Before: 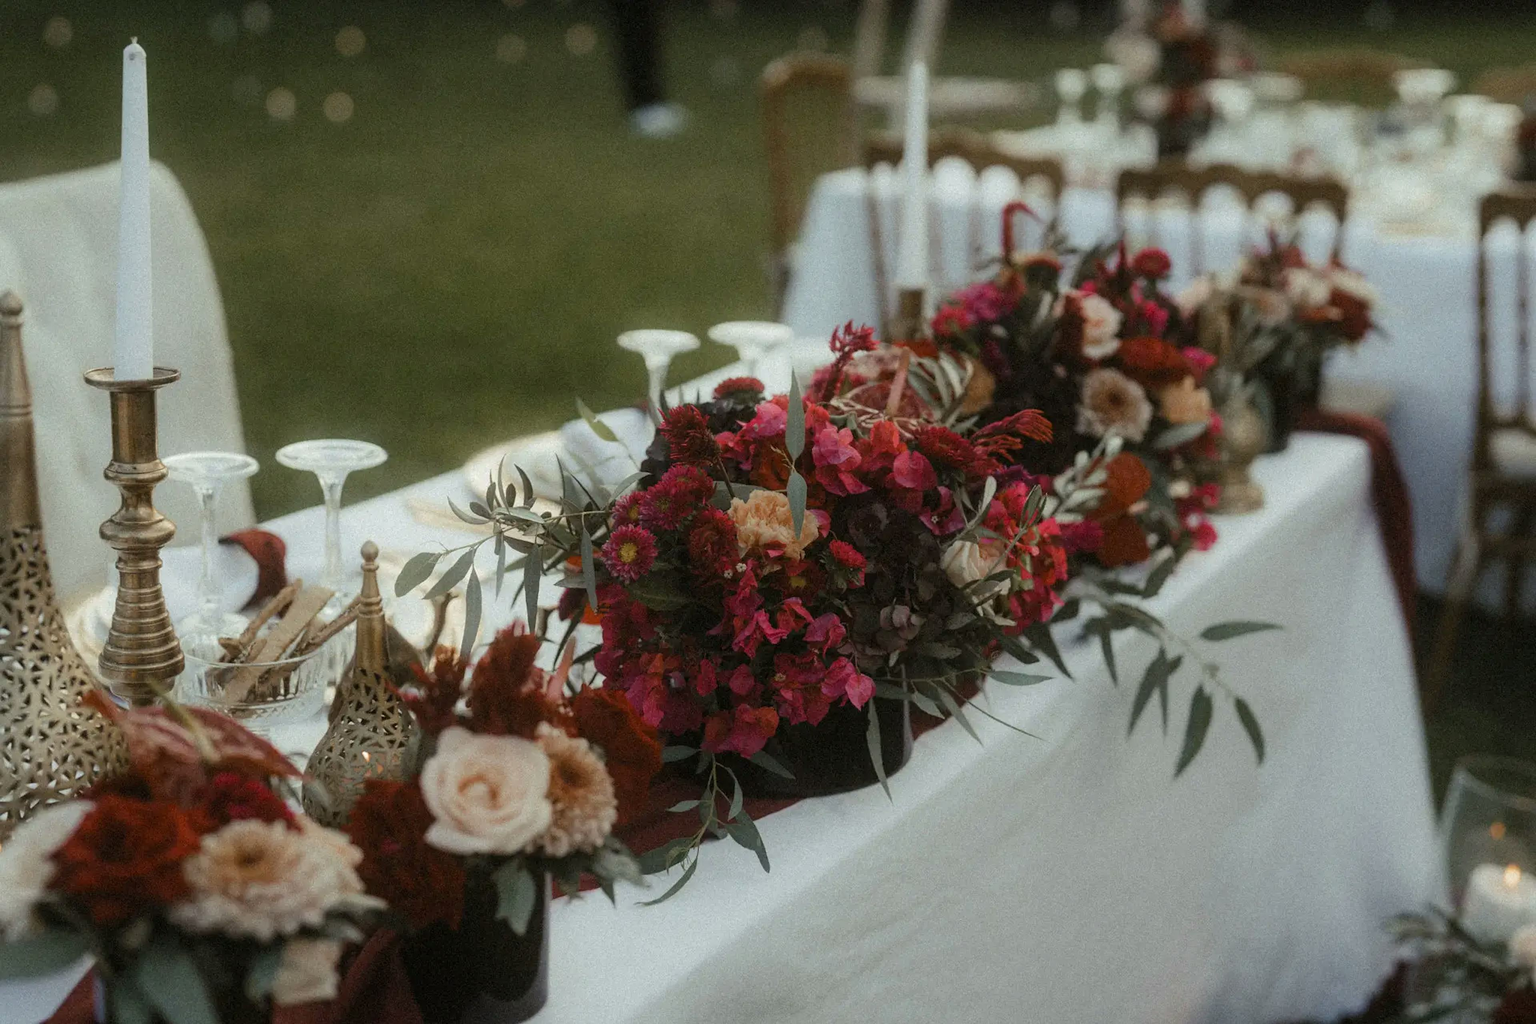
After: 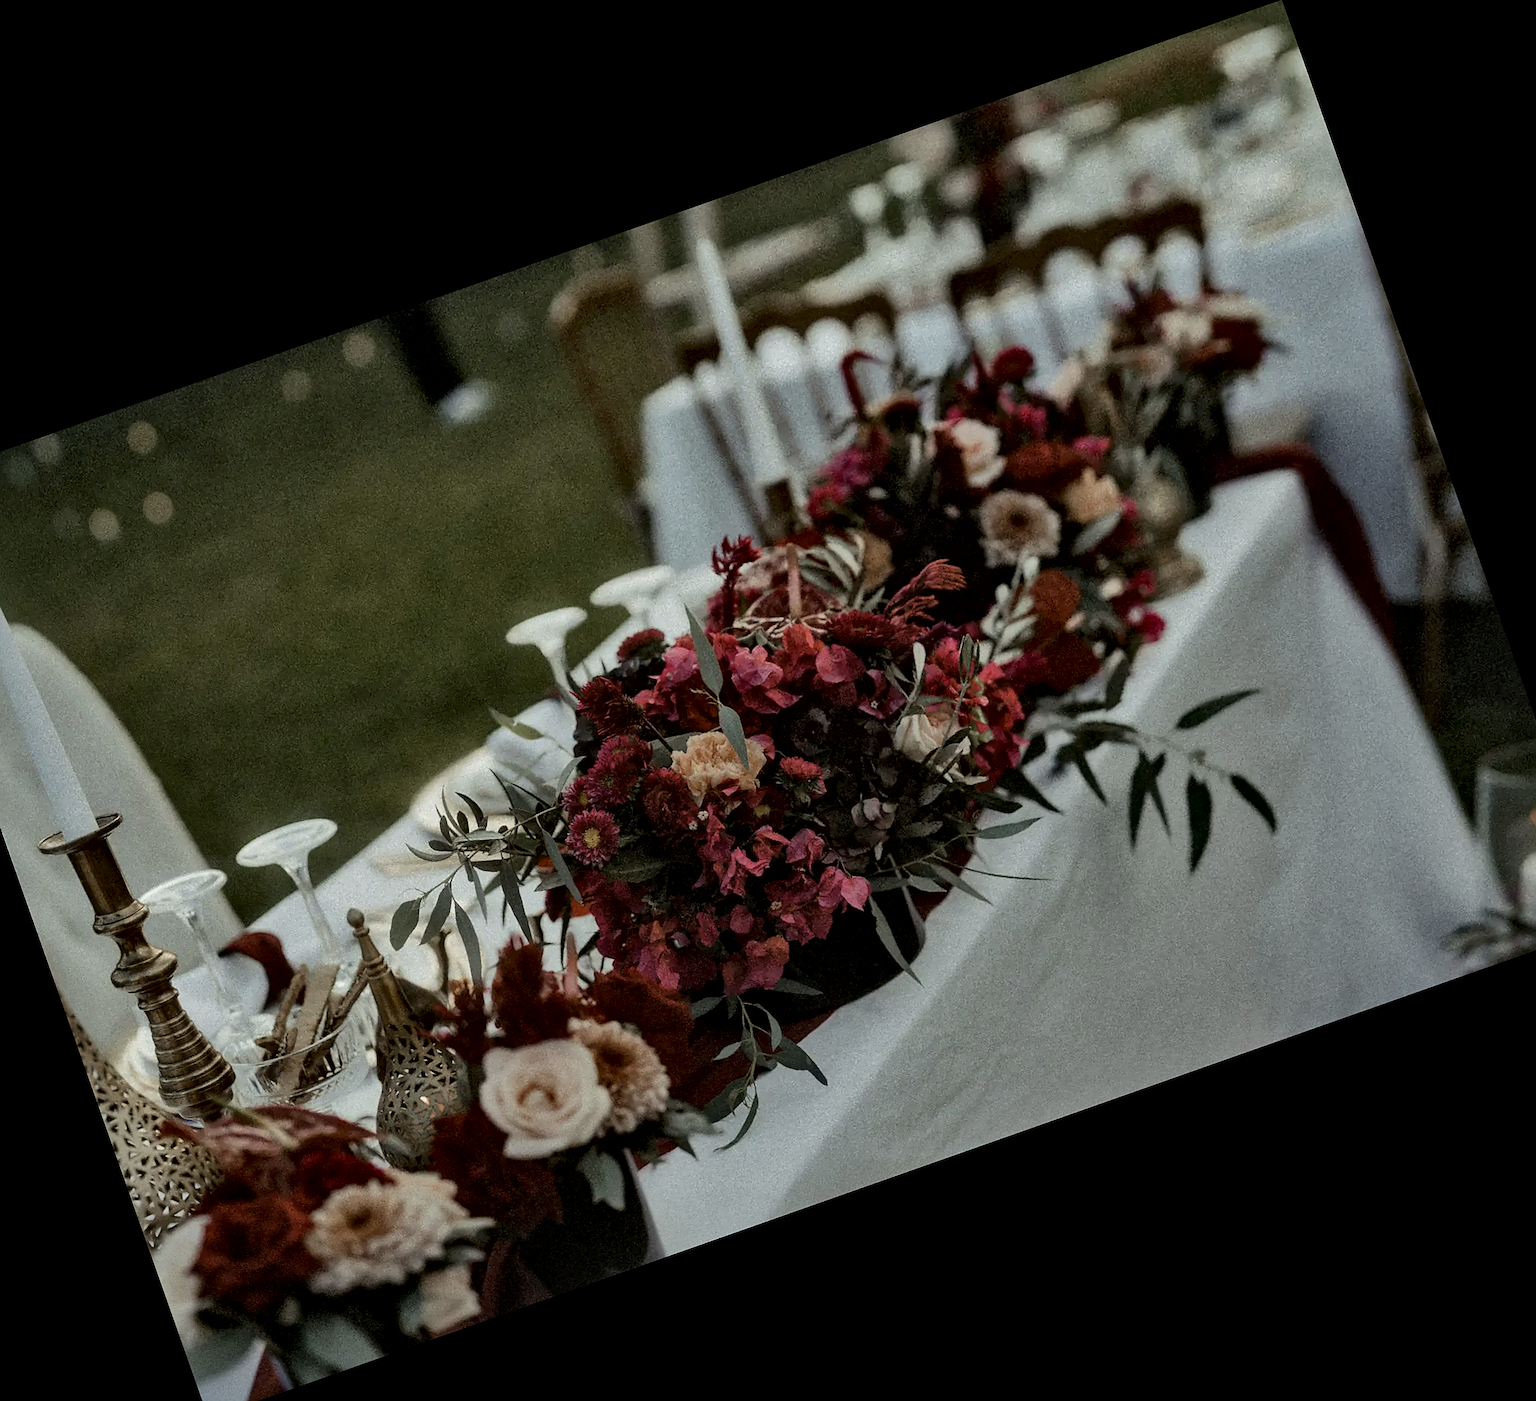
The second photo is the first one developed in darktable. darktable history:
exposure: black level correction 0, exposure -0.766 EV, compensate highlight preservation false
crop and rotate: angle 19.43°, left 6.812%, right 4.125%, bottom 1.087%
local contrast: mode bilateral grid, contrast 44, coarseness 69, detail 214%, midtone range 0.2
rotate and perspective: rotation 0.062°, lens shift (vertical) 0.115, lens shift (horizontal) -0.133, crop left 0.047, crop right 0.94, crop top 0.061, crop bottom 0.94
sharpen: on, module defaults
